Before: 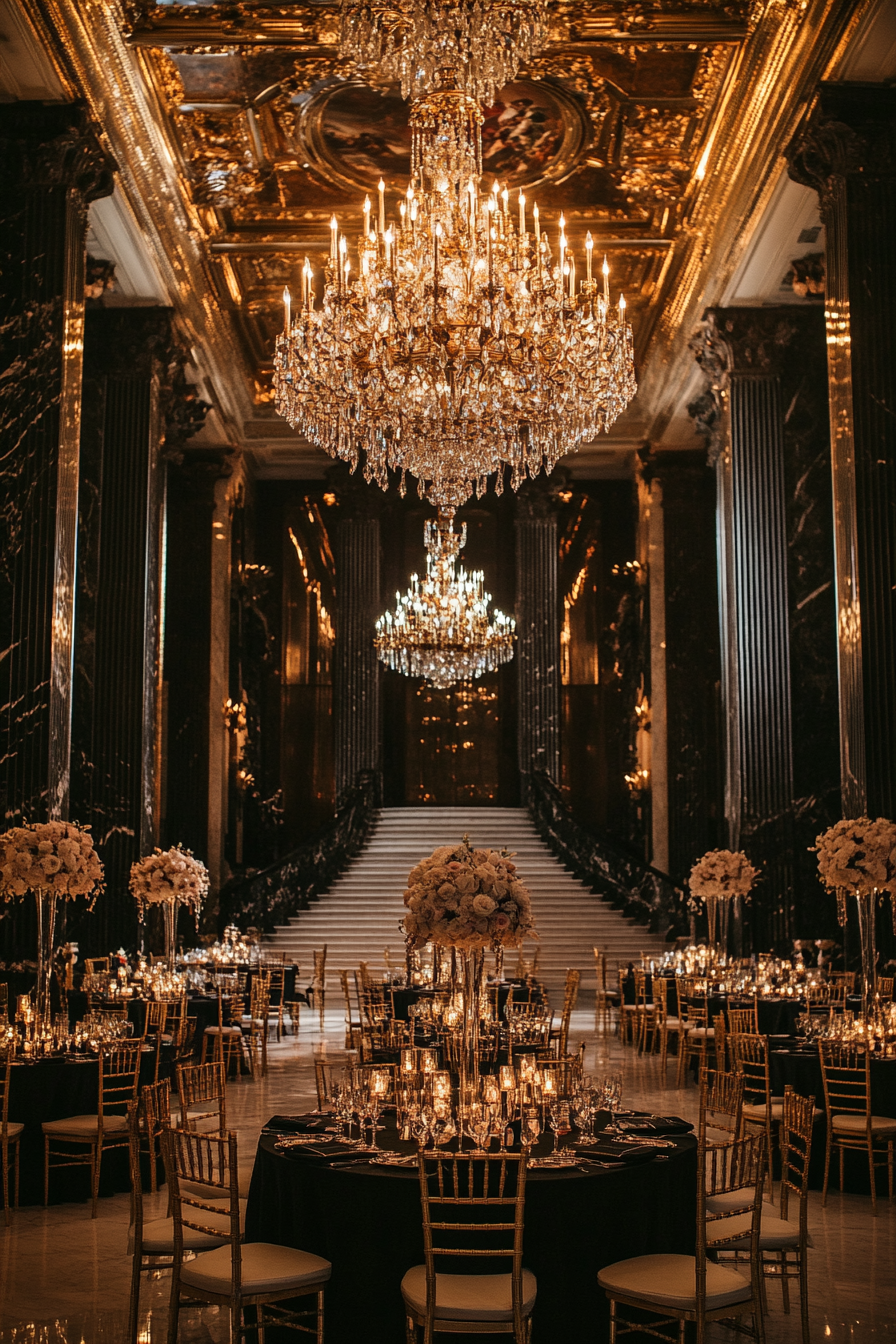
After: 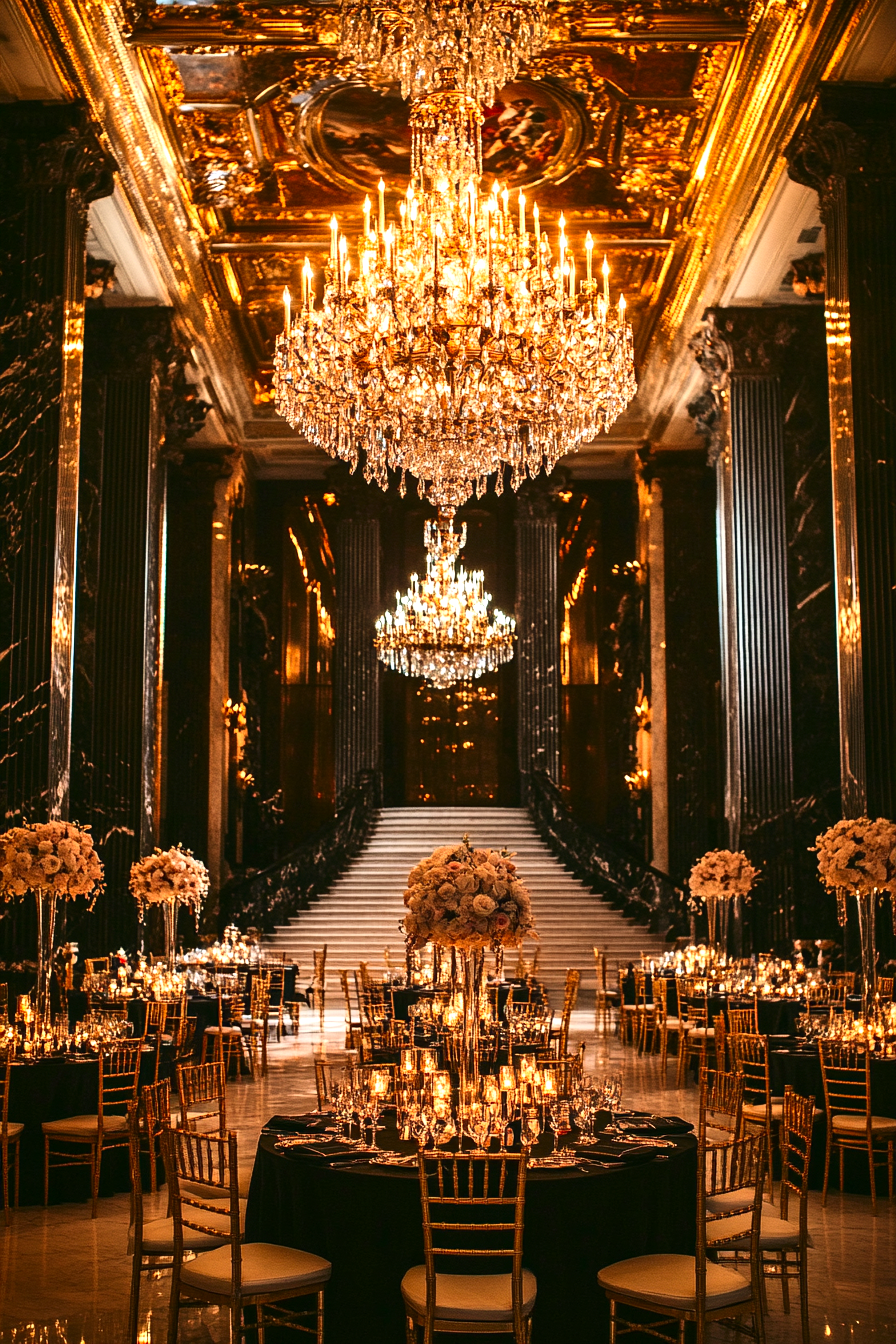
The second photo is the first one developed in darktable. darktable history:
contrast brightness saturation: contrast 0.18, saturation 0.3
exposure: black level correction -0.001, exposure 0.9 EV, compensate exposure bias true, compensate highlight preservation false
